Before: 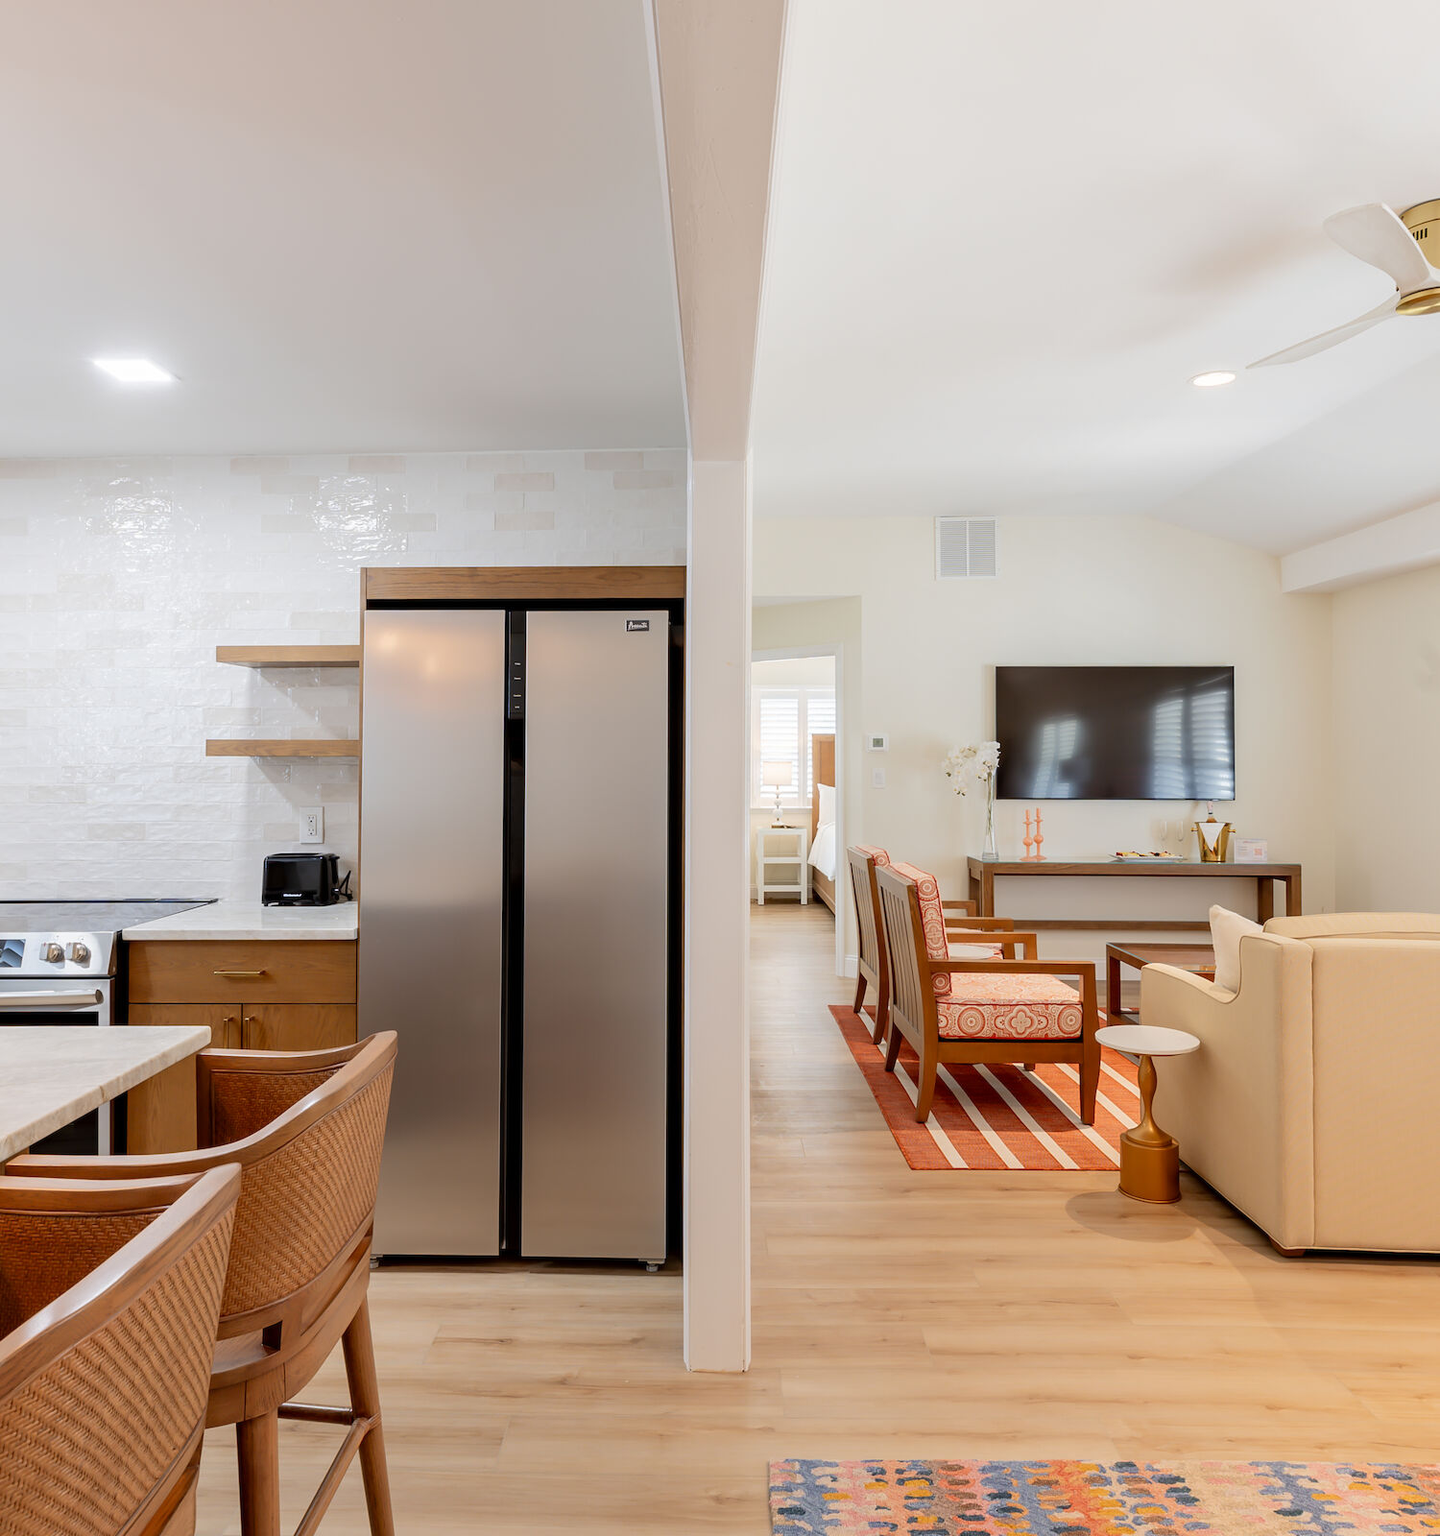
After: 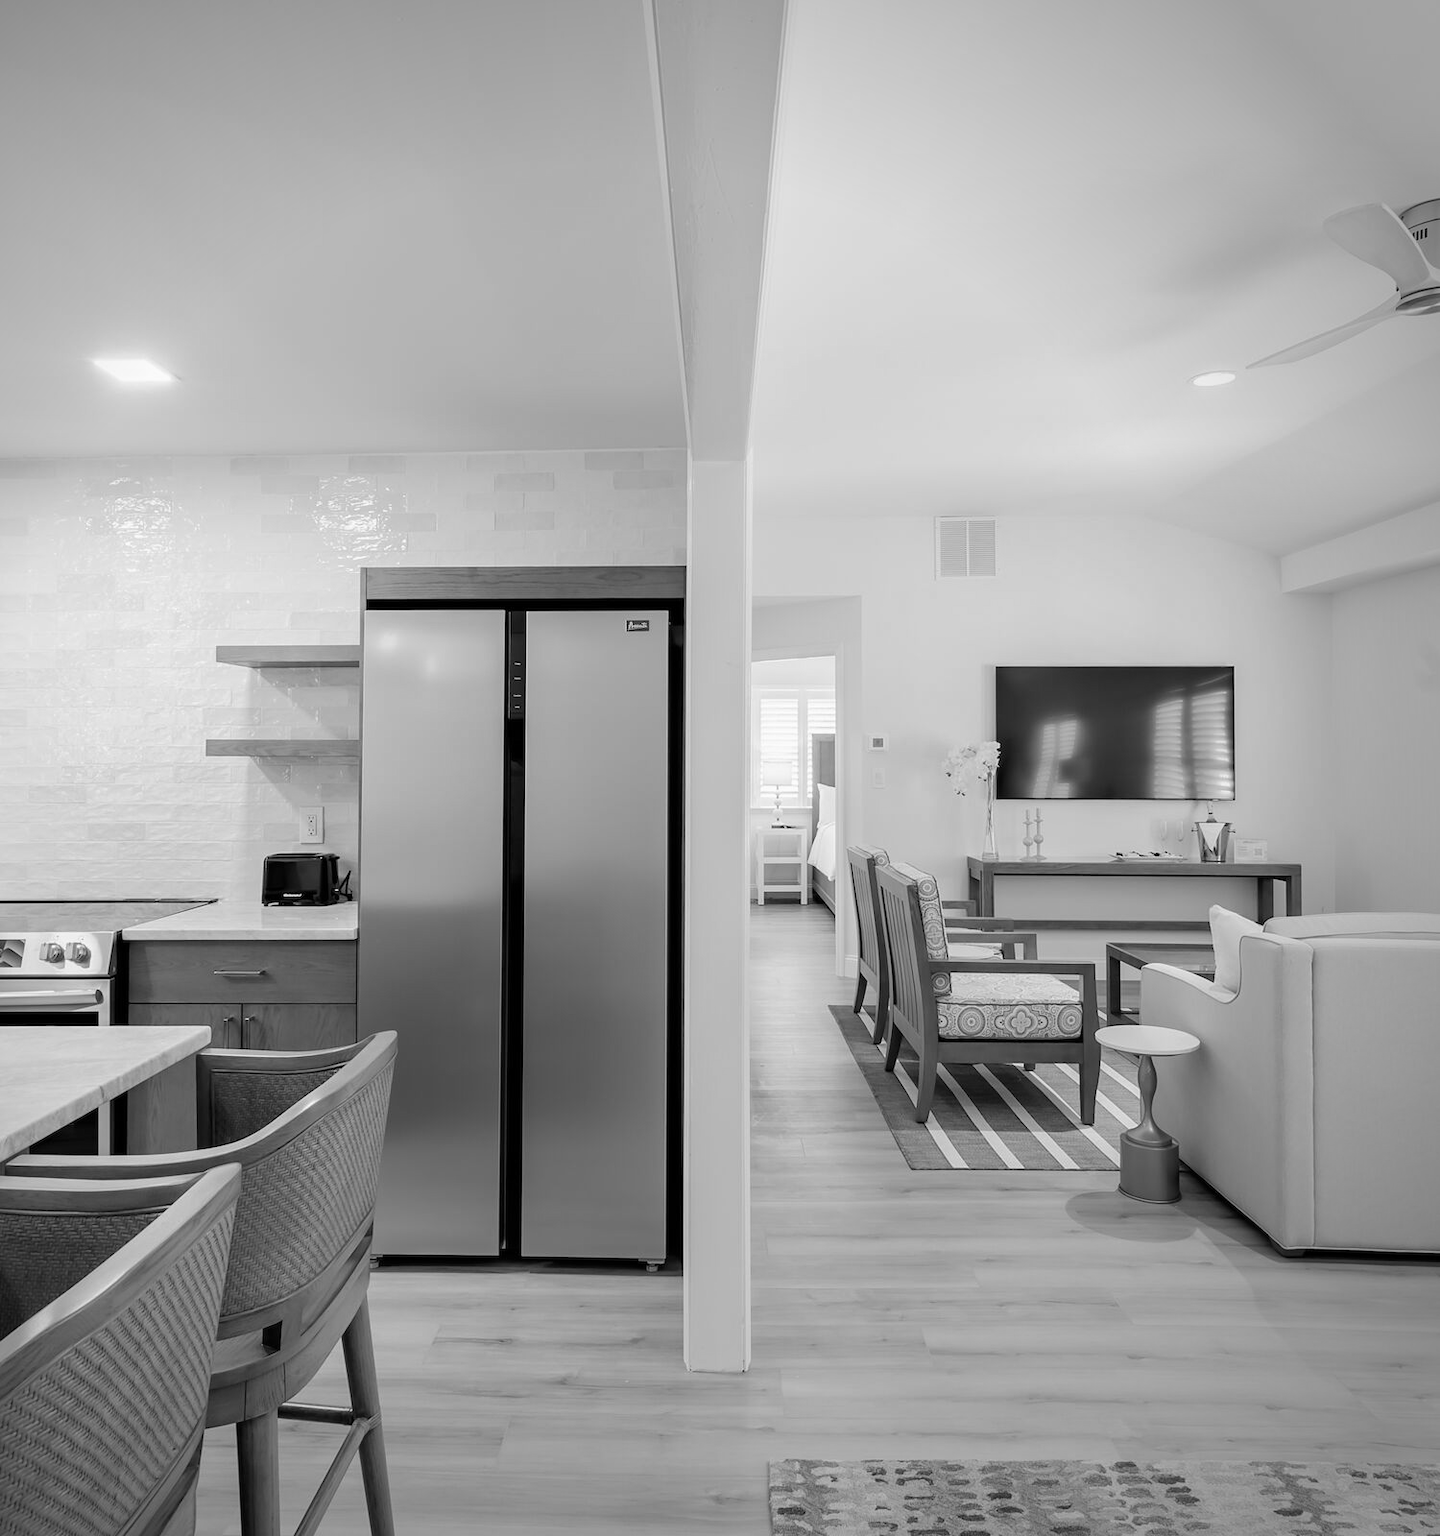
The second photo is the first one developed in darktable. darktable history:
vignetting: center (-0.15, 0.013)
monochrome: a -6.99, b 35.61, size 1.4
